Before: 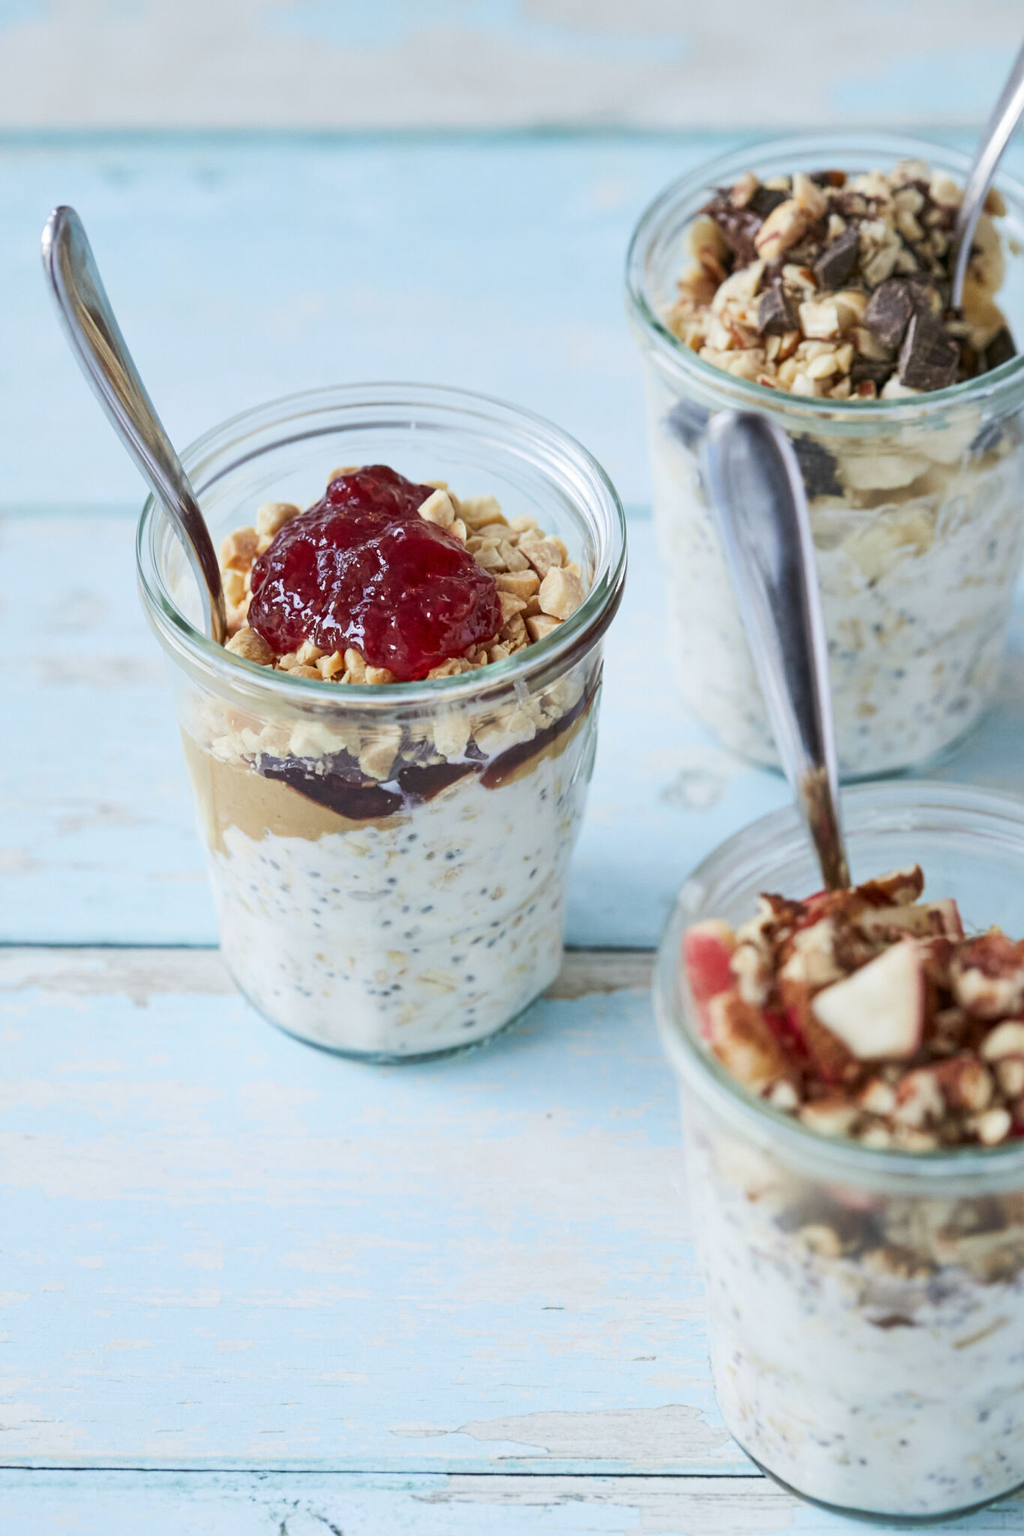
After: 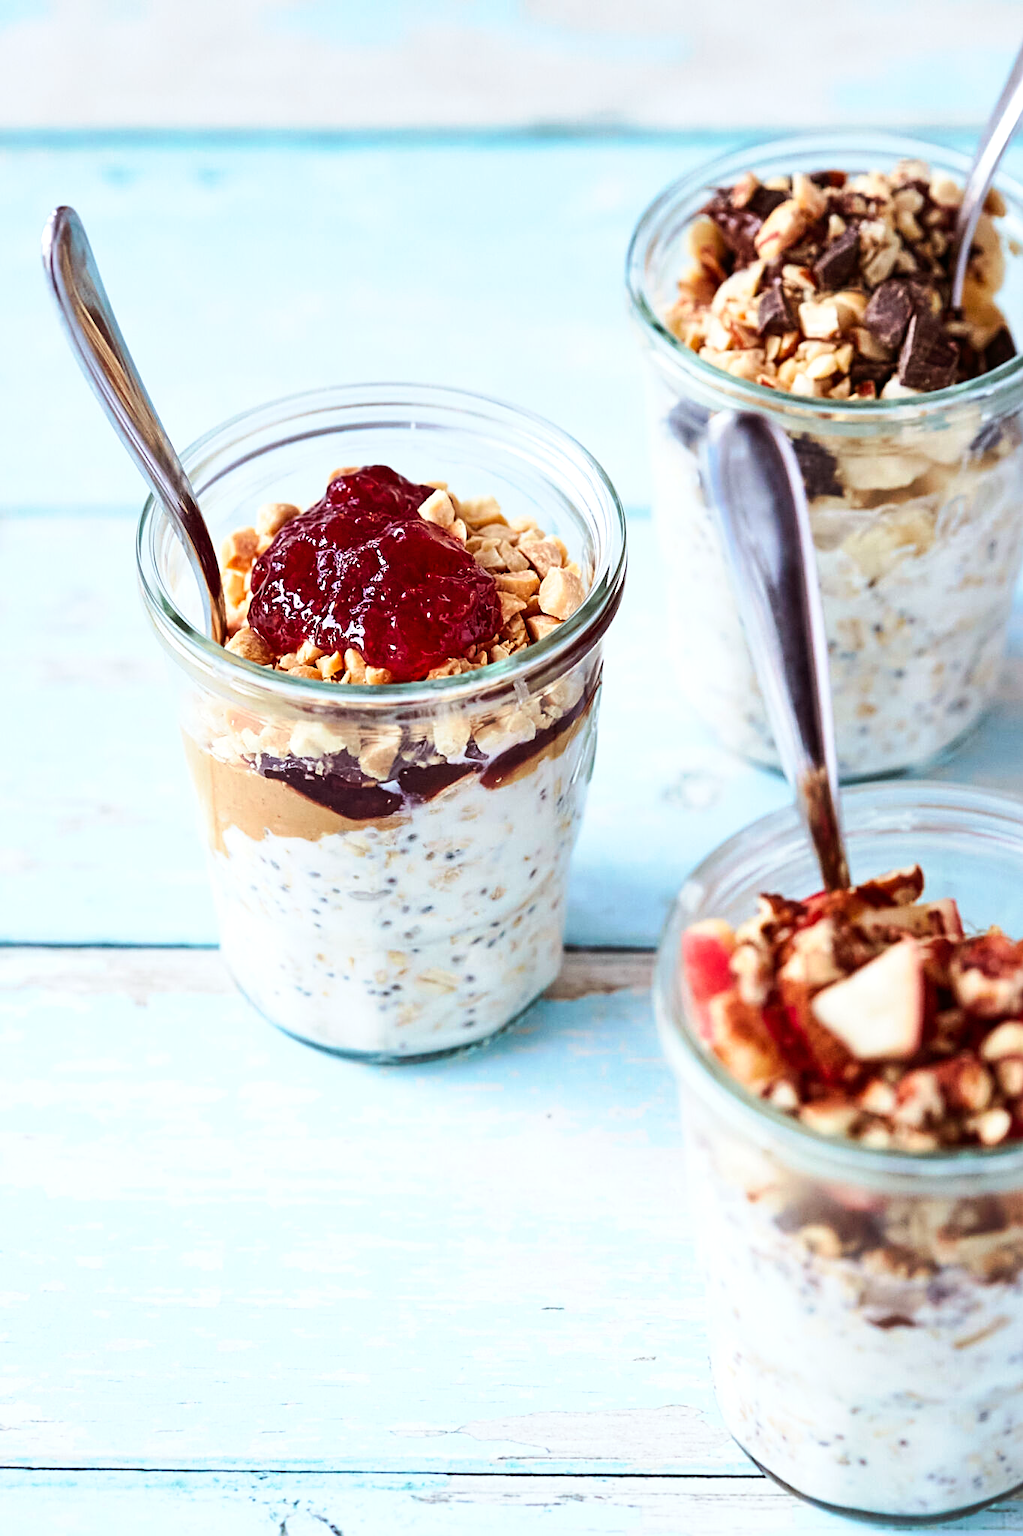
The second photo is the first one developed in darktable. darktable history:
vignetting: fall-off start 100%, brightness 0.05, saturation 0
sharpen: on, module defaults
tone equalizer: -8 EV -0.417 EV, -7 EV -0.389 EV, -6 EV -0.333 EV, -5 EV -0.222 EV, -3 EV 0.222 EV, -2 EV 0.333 EV, -1 EV 0.389 EV, +0 EV 0.417 EV, edges refinement/feathering 500, mask exposure compensation -1.57 EV, preserve details no
tone curve: curves: ch0 [(0, 0) (0.003, 0.004) (0.011, 0.008) (0.025, 0.012) (0.044, 0.02) (0.069, 0.028) (0.1, 0.034) (0.136, 0.059) (0.177, 0.1) (0.224, 0.151) (0.277, 0.203) (0.335, 0.266) (0.399, 0.344) (0.468, 0.414) (0.543, 0.507) (0.623, 0.602) (0.709, 0.704) (0.801, 0.804) (0.898, 0.927) (1, 1)], preserve colors none
rgb levels: mode RGB, independent channels, levels [[0, 0.474, 1], [0, 0.5, 1], [0, 0.5, 1]]
